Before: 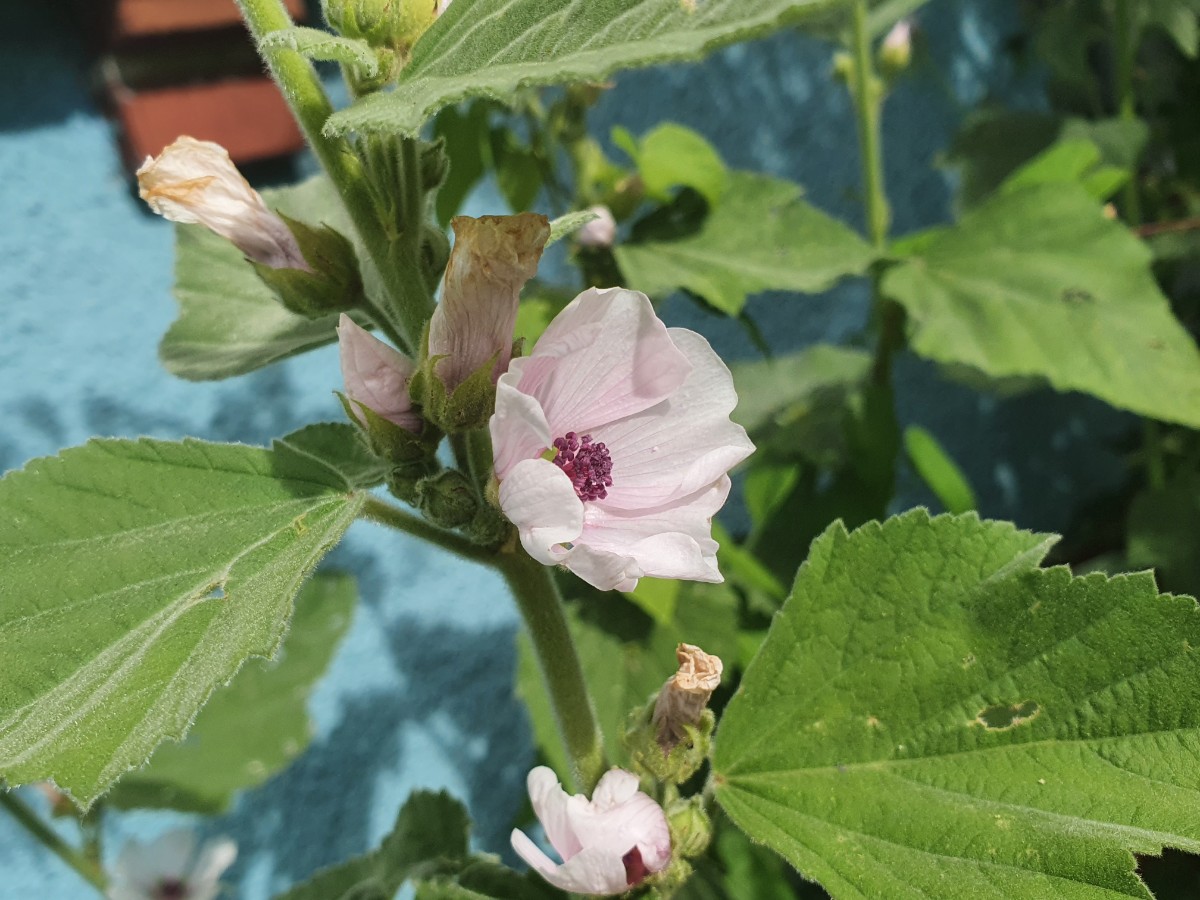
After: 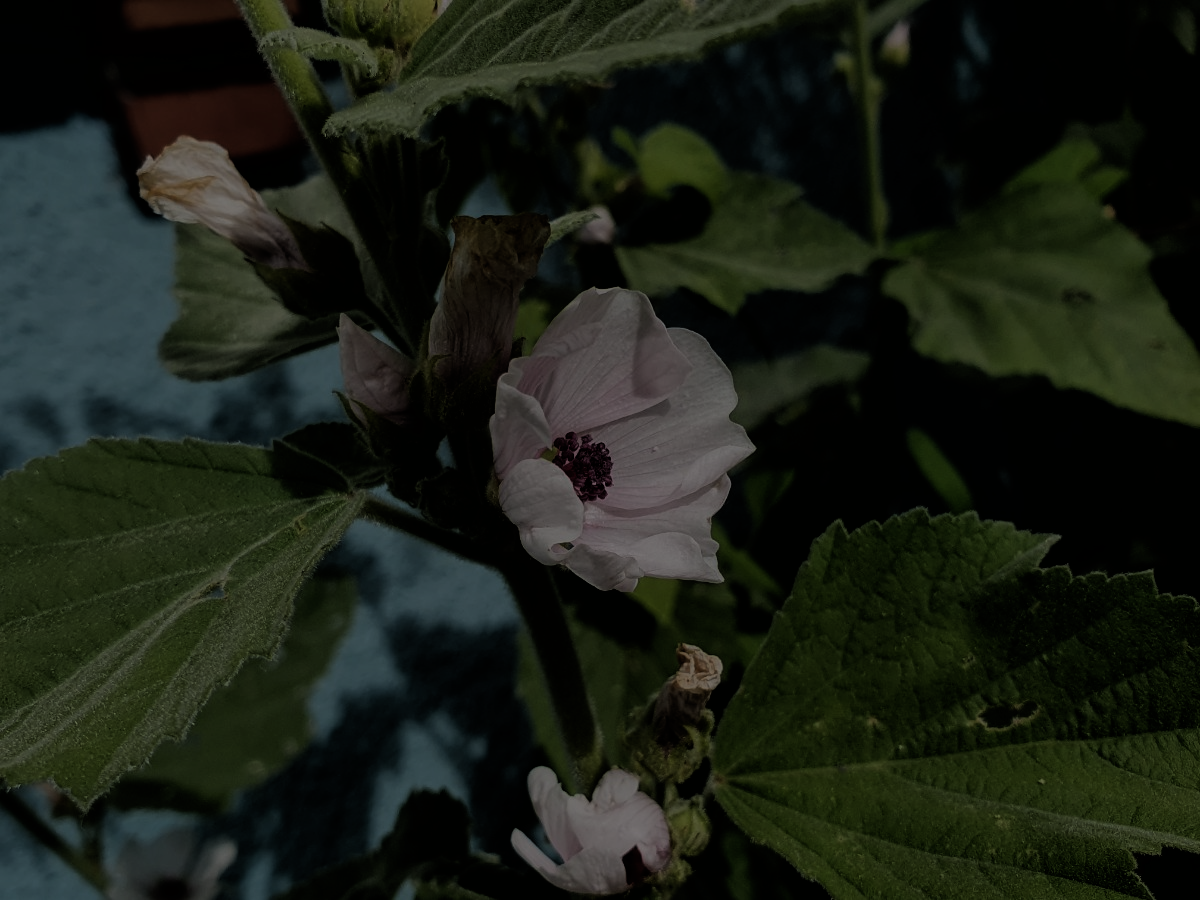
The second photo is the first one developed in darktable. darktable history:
filmic rgb: black relative exposure -5 EV, hardness 2.88, contrast 1.3, highlights saturation mix -10%
exposure: exposure -2.446 EV, compensate highlight preservation false
contrast brightness saturation: saturation -0.05
